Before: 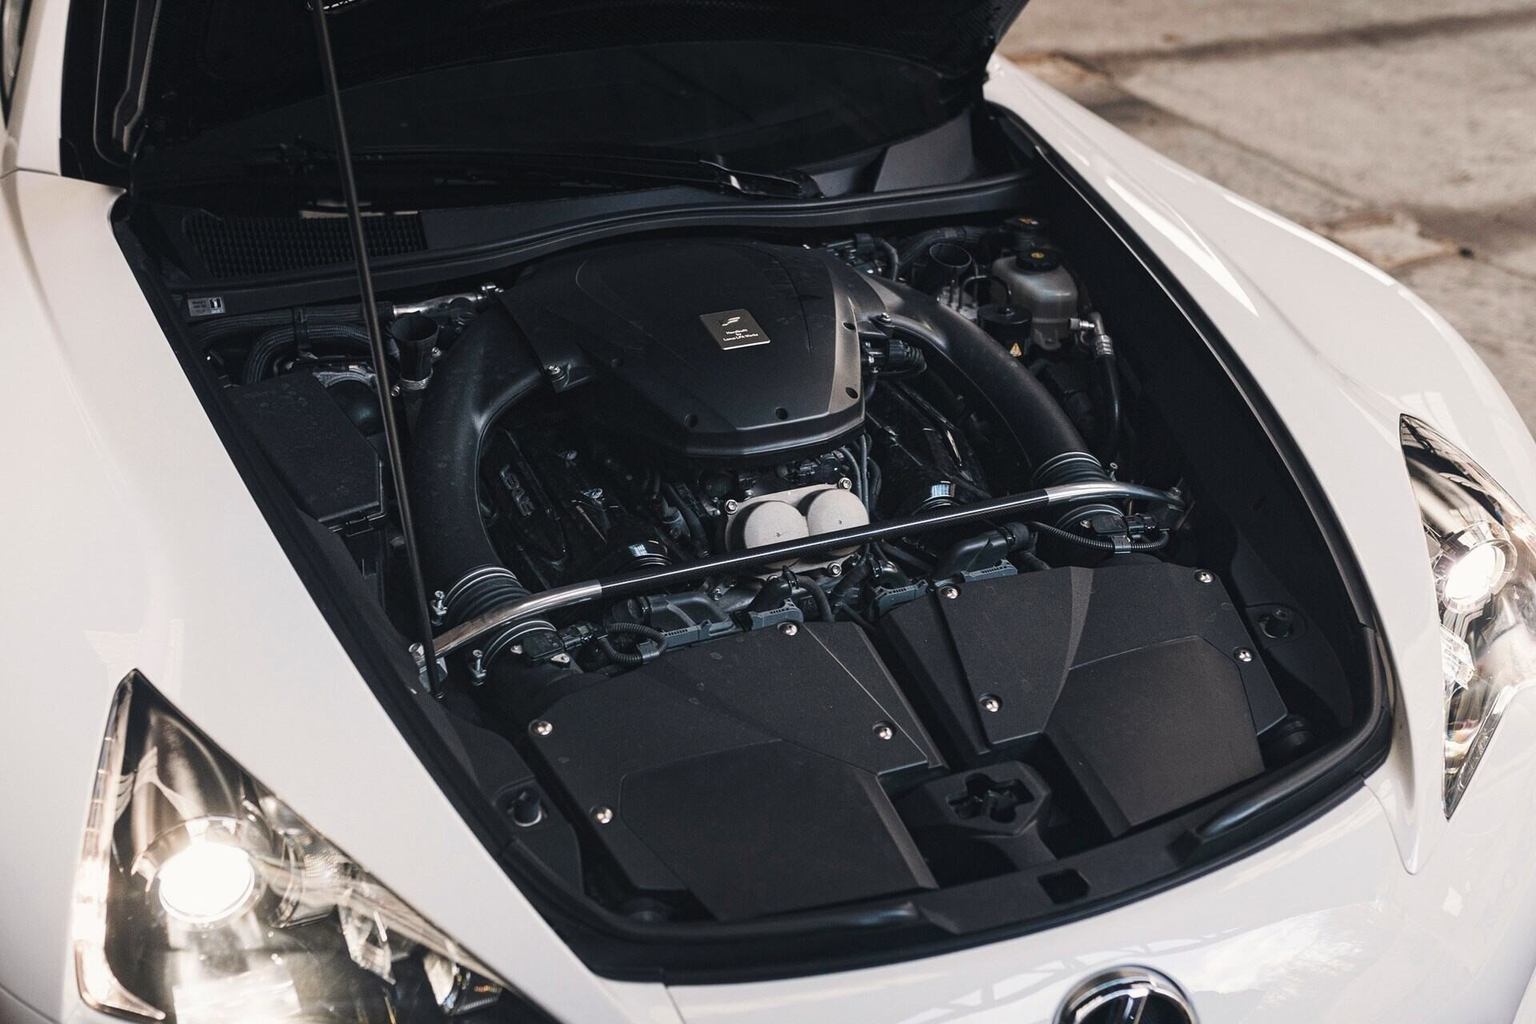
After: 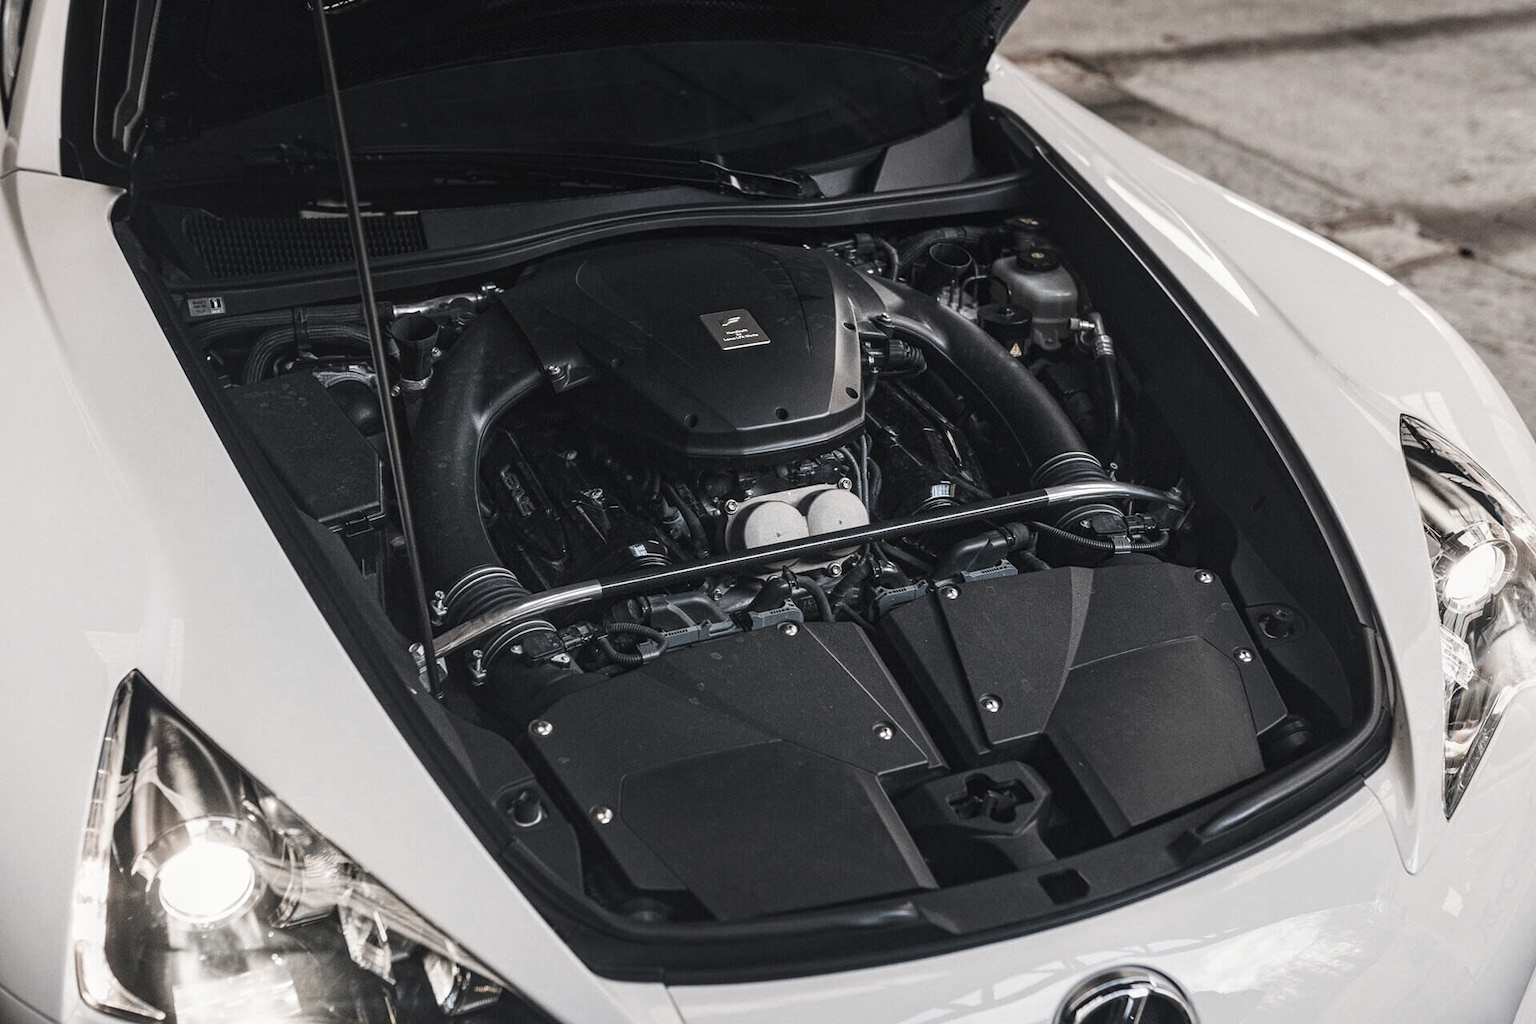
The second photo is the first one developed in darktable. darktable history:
local contrast: detail 130%
color correction: highlights b* -0.06, saturation 0.519
